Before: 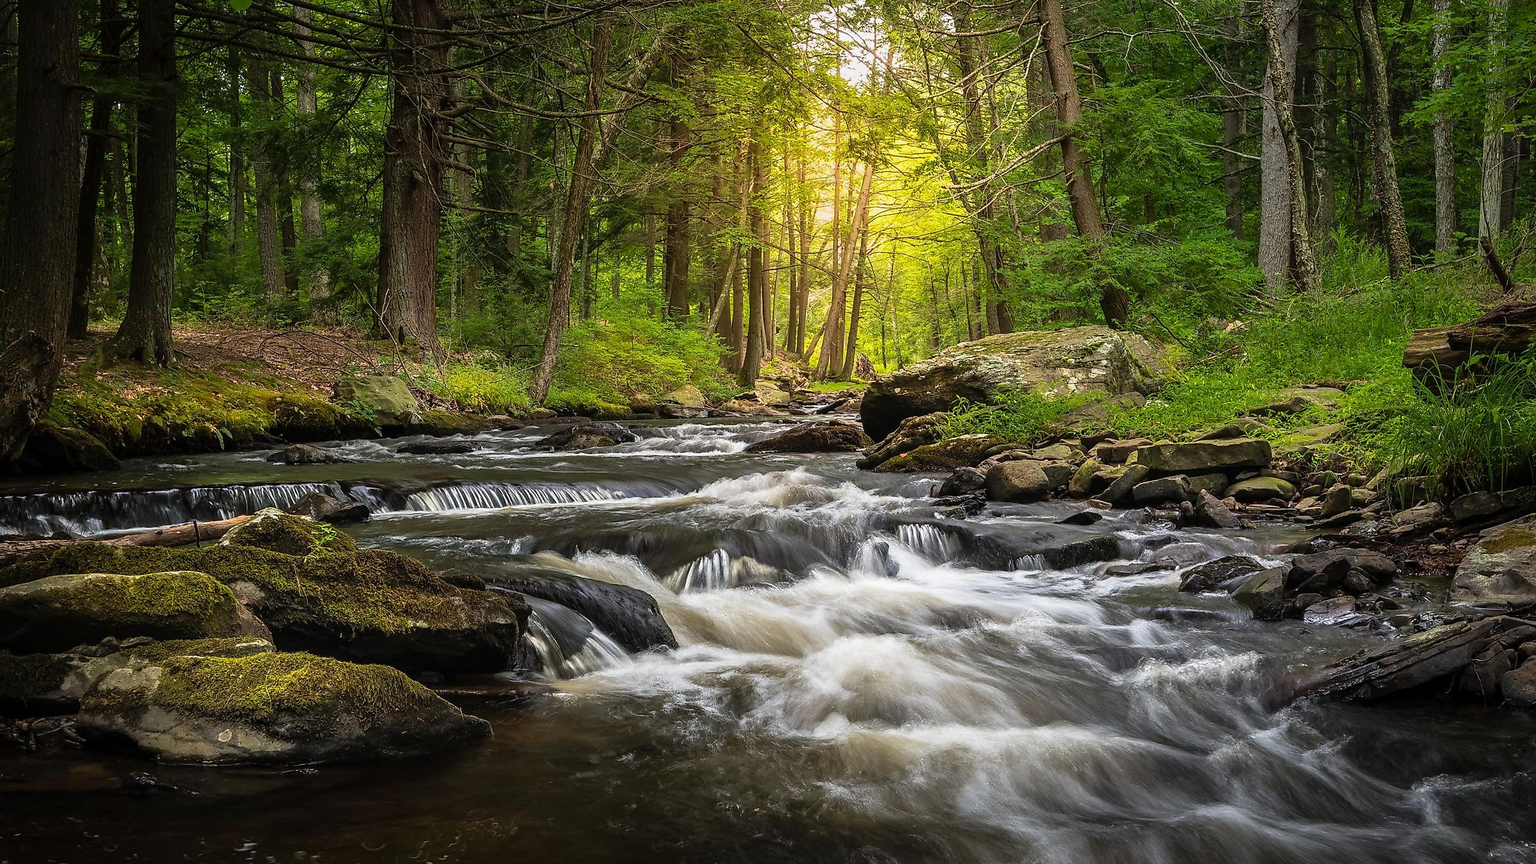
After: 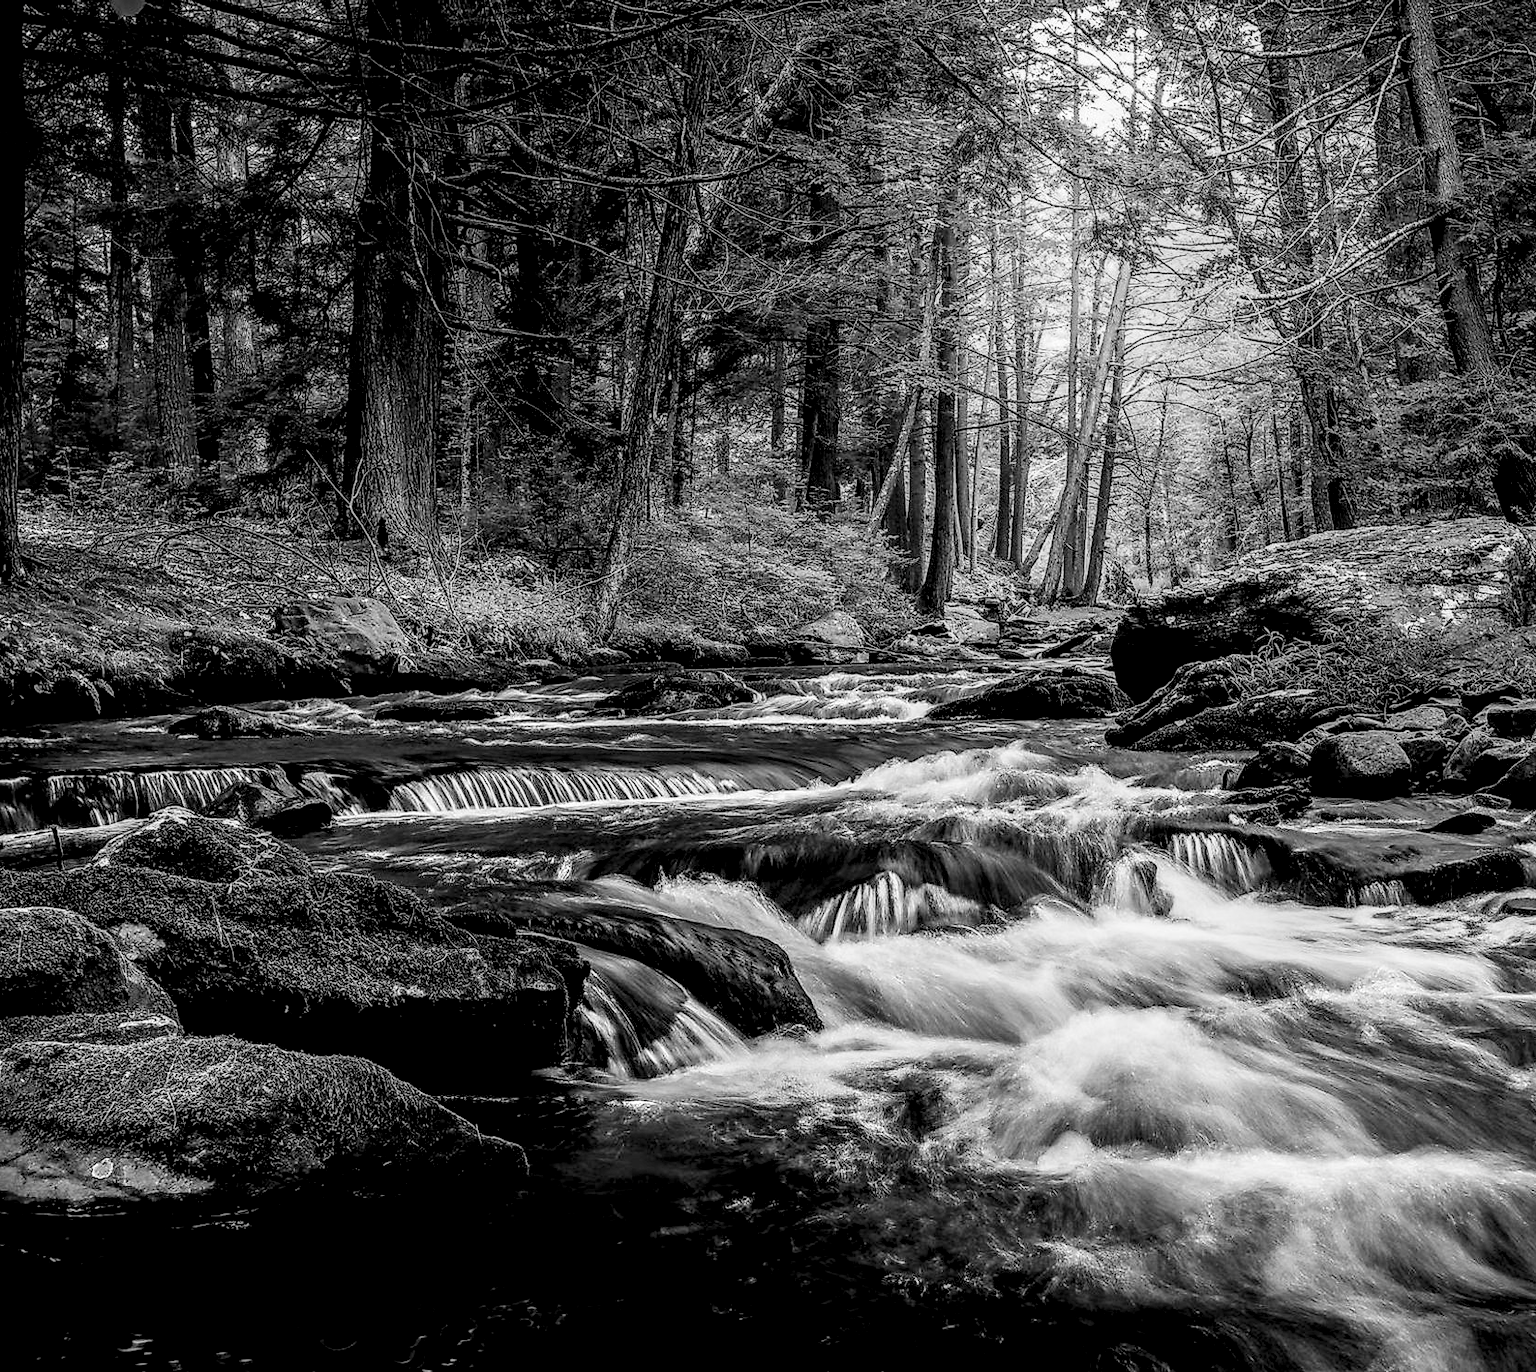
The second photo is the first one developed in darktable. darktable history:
filmic rgb: black relative exposure -6.94 EV, white relative exposure 5.61 EV, hardness 2.86
exposure: black level correction 0.002, exposure 0.148 EV, compensate exposure bias true, compensate highlight preservation false
color calibration: output gray [0.18, 0.41, 0.41, 0], illuminant same as pipeline (D50), adaptation XYZ, x 0.346, y 0.358, temperature 5002.78 K, gamut compression 0.99
crop: left 10.48%, right 26.534%
color correction: highlights b* 0.018, saturation 2.2
local contrast: highlights 17%, detail 187%
